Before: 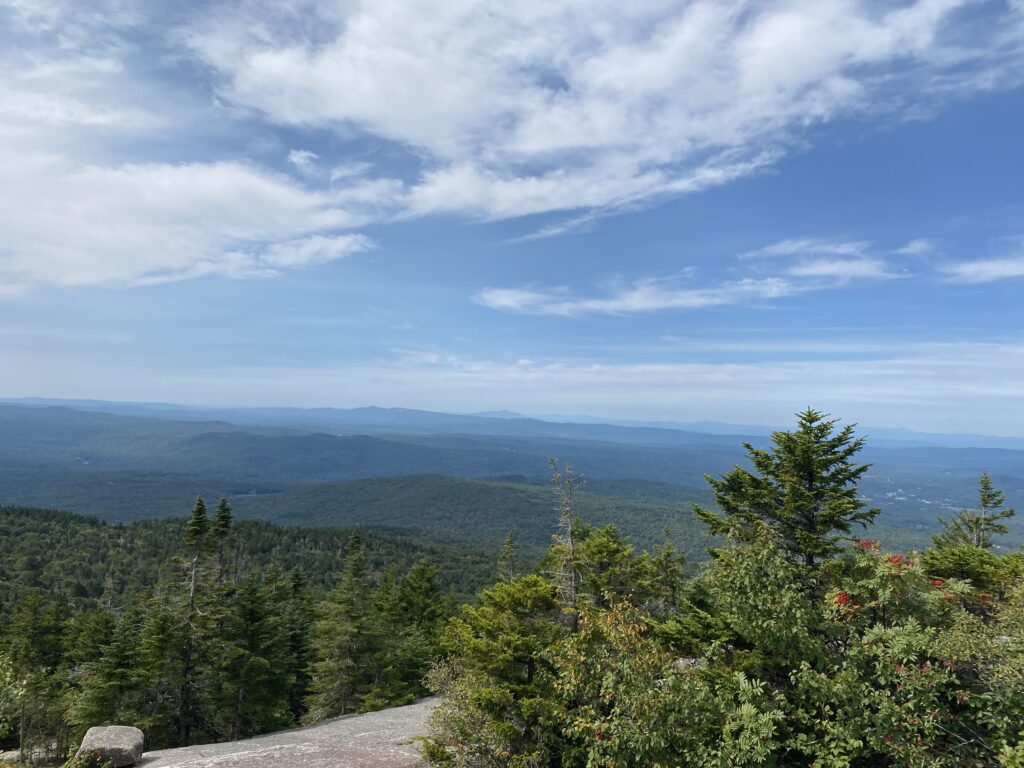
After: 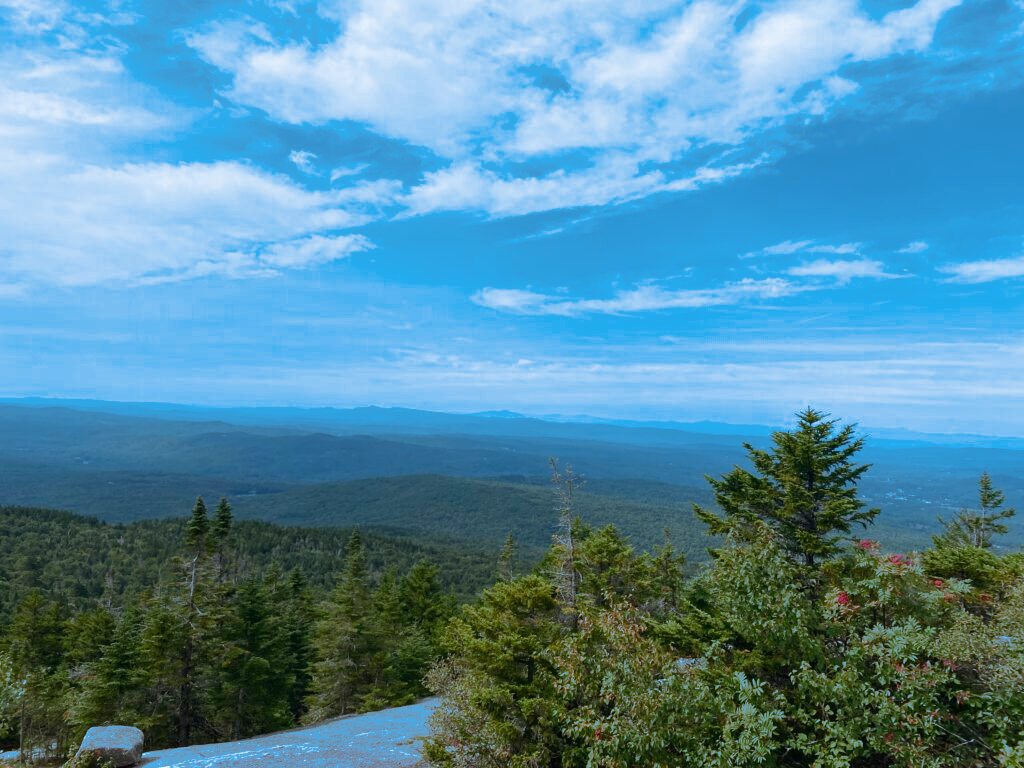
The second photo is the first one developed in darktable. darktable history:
split-toning: shadows › hue 220°, shadows › saturation 0.64, highlights › hue 220°, highlights › saturation 0.64, balance 0, compress 5.22%
contrast brightness saturation: contrast 0.04, saturation 0.16
